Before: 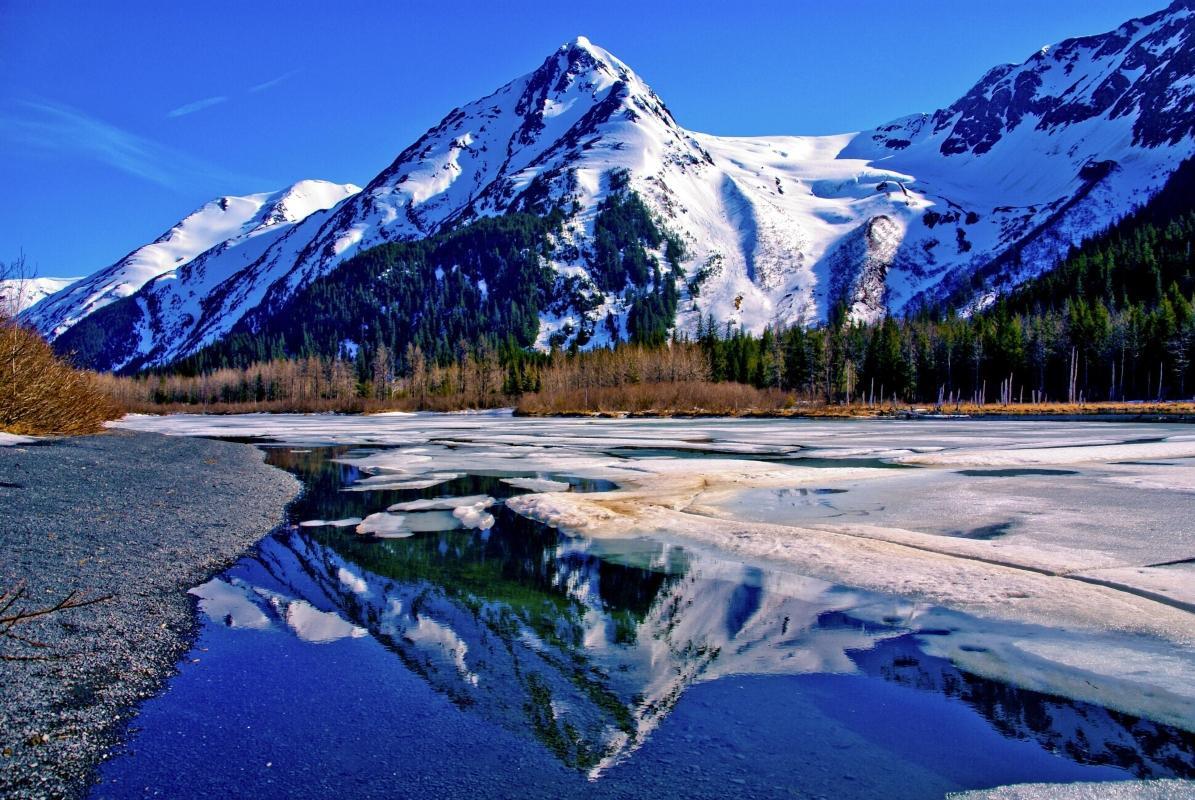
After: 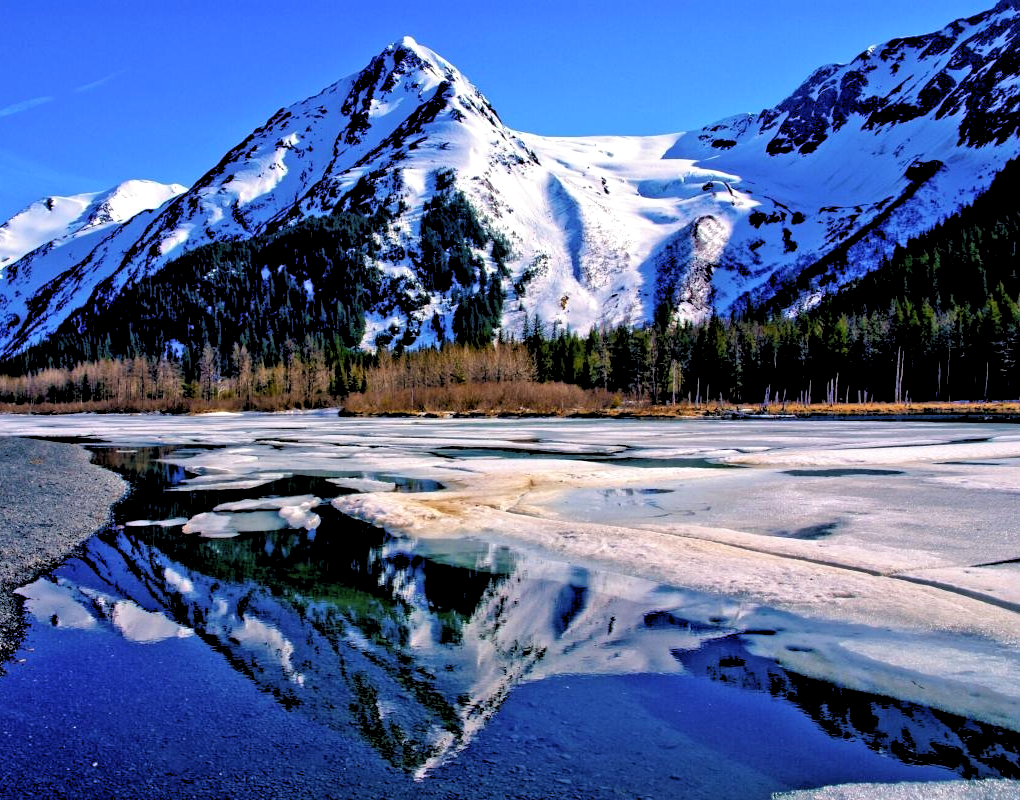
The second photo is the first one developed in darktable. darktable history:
rgb levels: levels [[0.013, 0.434, 0.89], [0, 0.5, 1], [0, 0.5, 1]]
crop and rotate: left 14.584%
